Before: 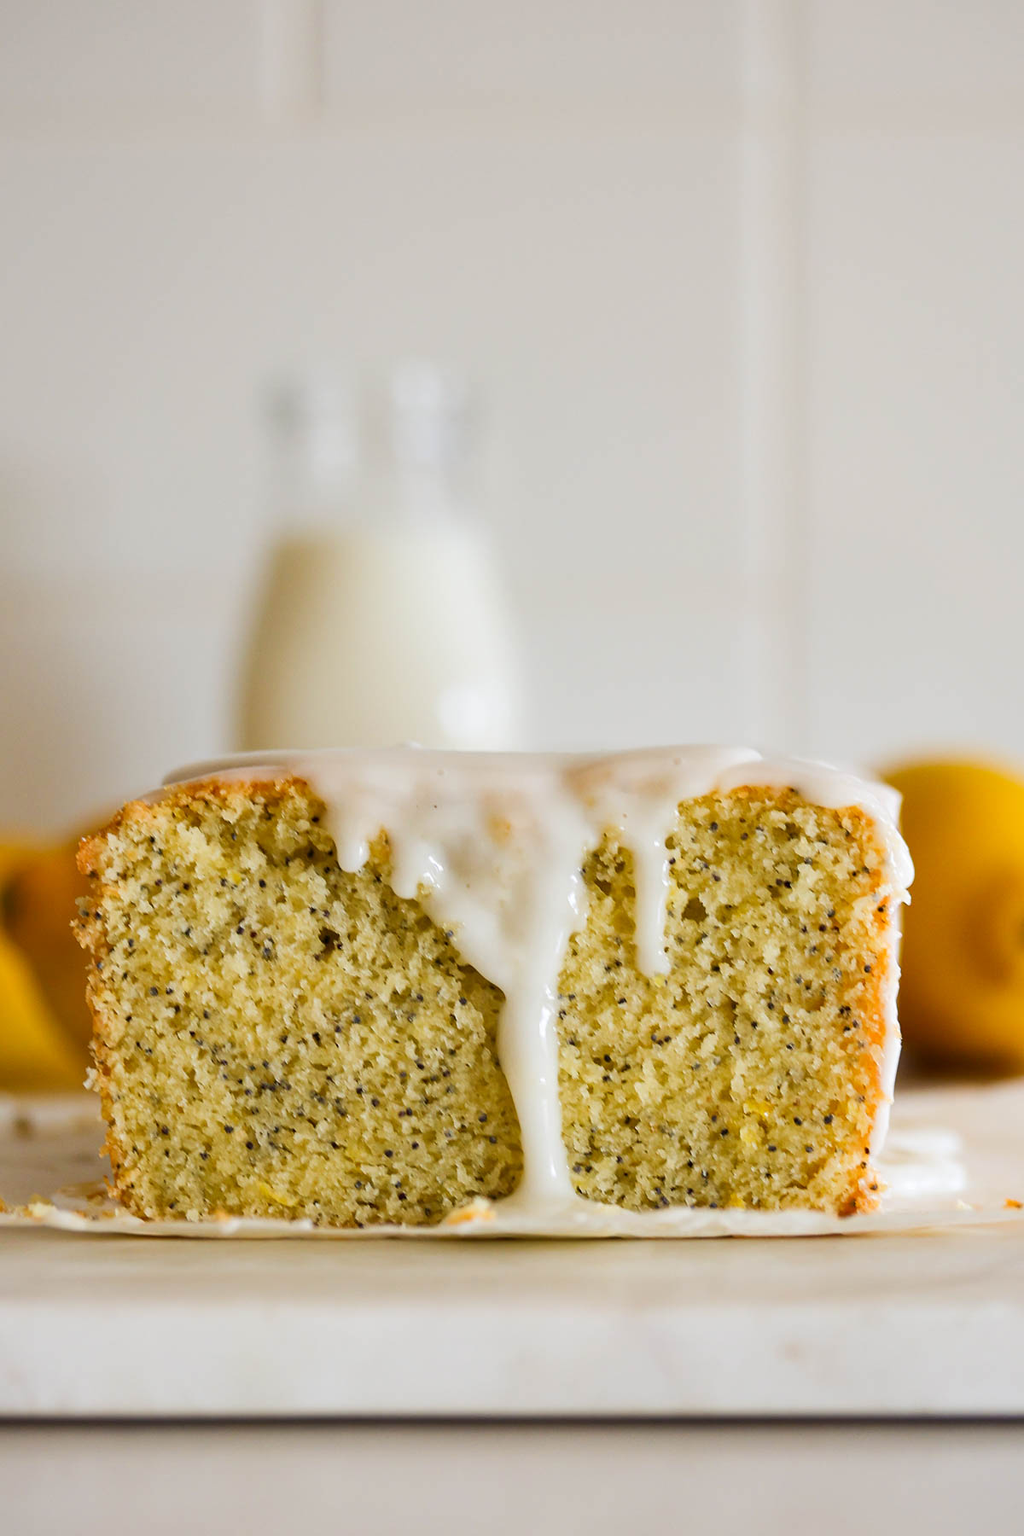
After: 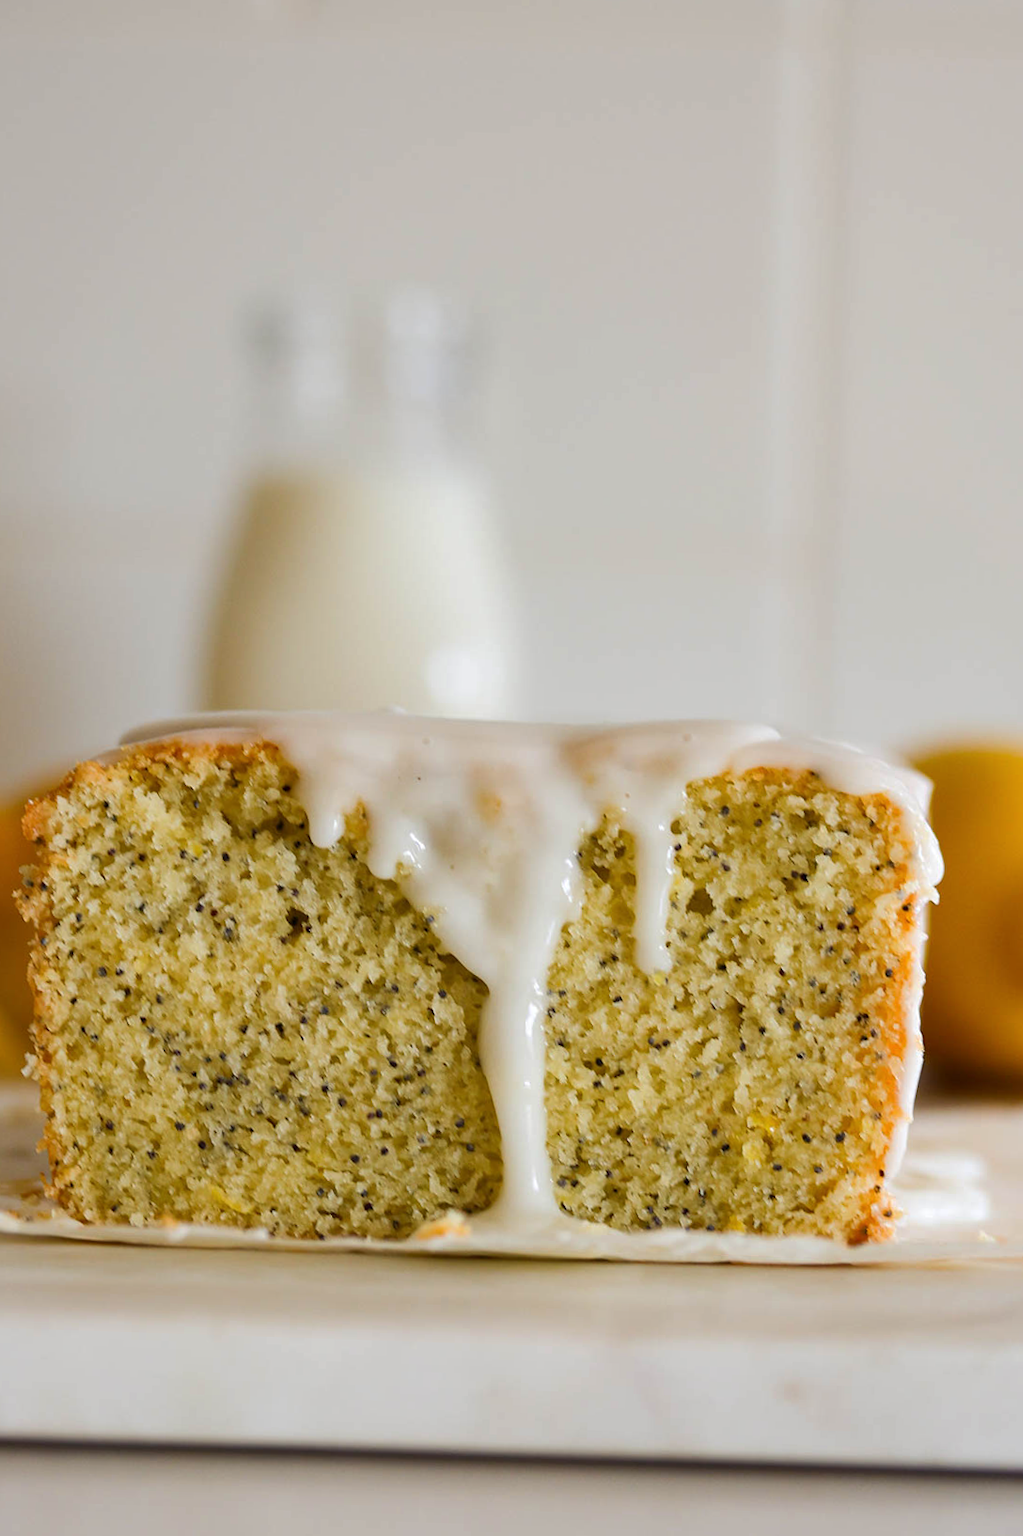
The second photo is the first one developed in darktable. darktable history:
base curve: curves: ch0 [(0, 0) (0.74, 0.67) (1, 1)], preserve colors none
crop and rotate: angle -1.91°, left 3.117%, top 4.232%, right 1.578%, bottom 0.46%
